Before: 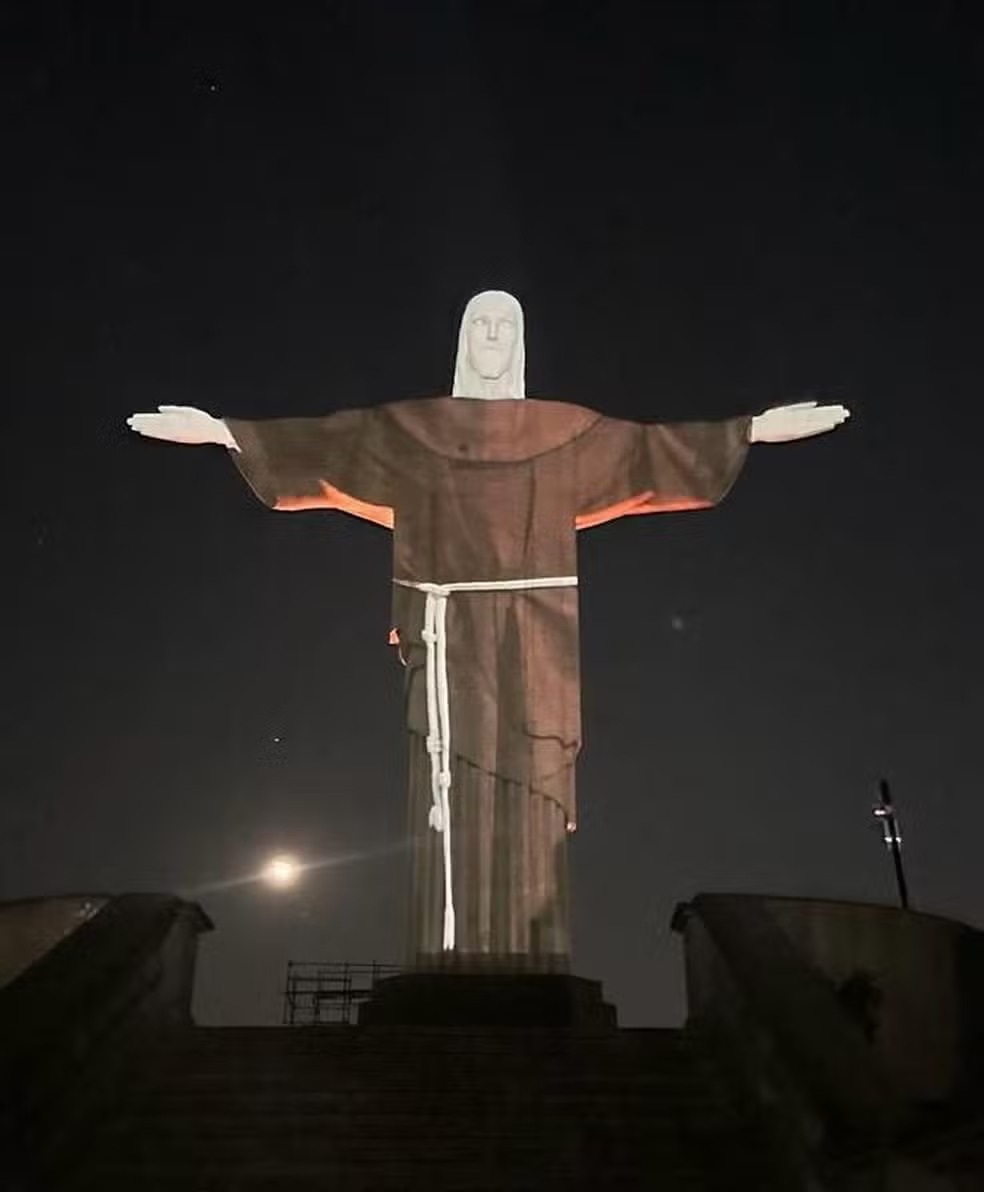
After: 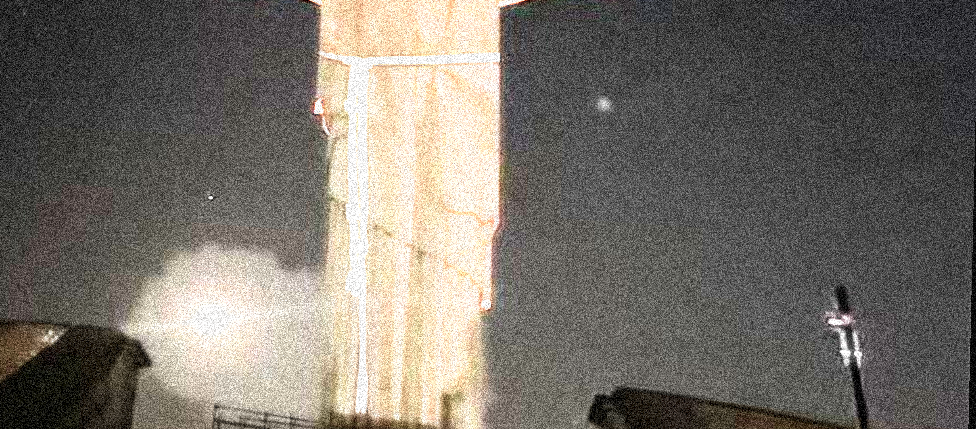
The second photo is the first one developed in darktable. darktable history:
bloom: size 0%, threshold 54.82%, strength 8.31%
contrast brightness saturation: saturation -0.05
sharpen: on, module defaults
grain: coarseness 3.75 ISO, strength 100%, mid-tones bias 0%
base curve: curves: ch0 [(0, 0) (0.007, 0.004) (0.027, 0.03) (0.046, 0.07) (0.207, 0.54) (0.442, 0.872) (0.673, 0.972) (1, 1)], preserve colors none
crop: top 45.551%, bottom 12.262%
exposure: exposure 1.089 EV, compensate highlight preservation false
rotate and perspective: rotation 1.69°, lens shift (vertical) -0.023, lens shift (horizontal) -0.291, crop left 0.025, crop right 0.988, crop top 0.092, crop bottom 0.842
